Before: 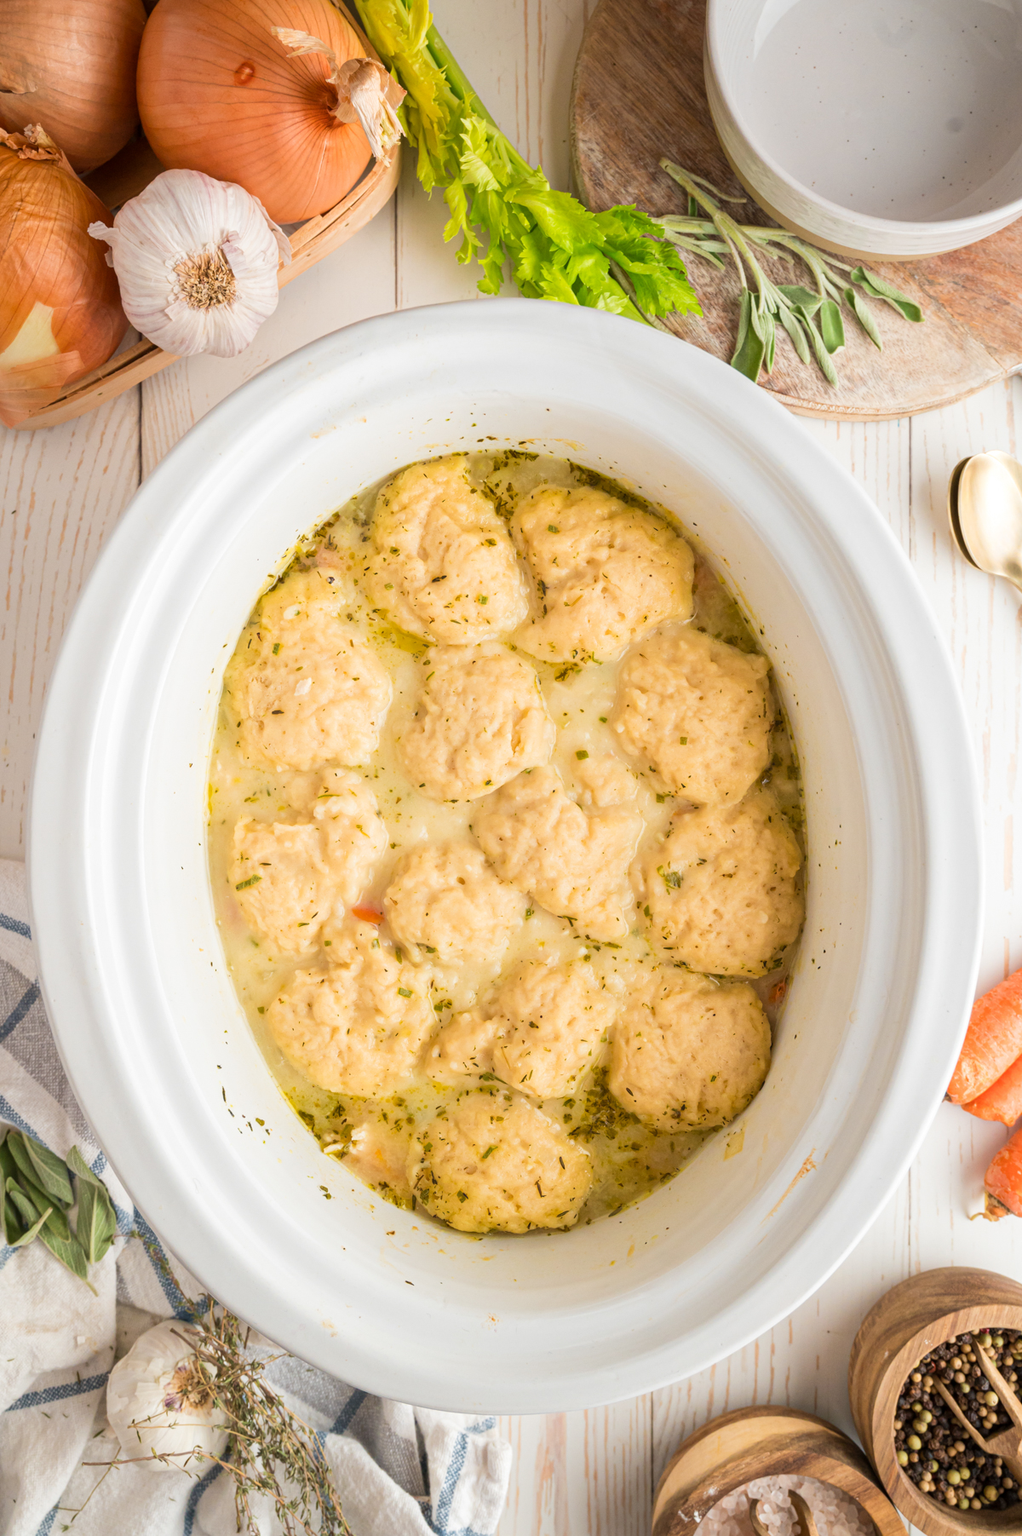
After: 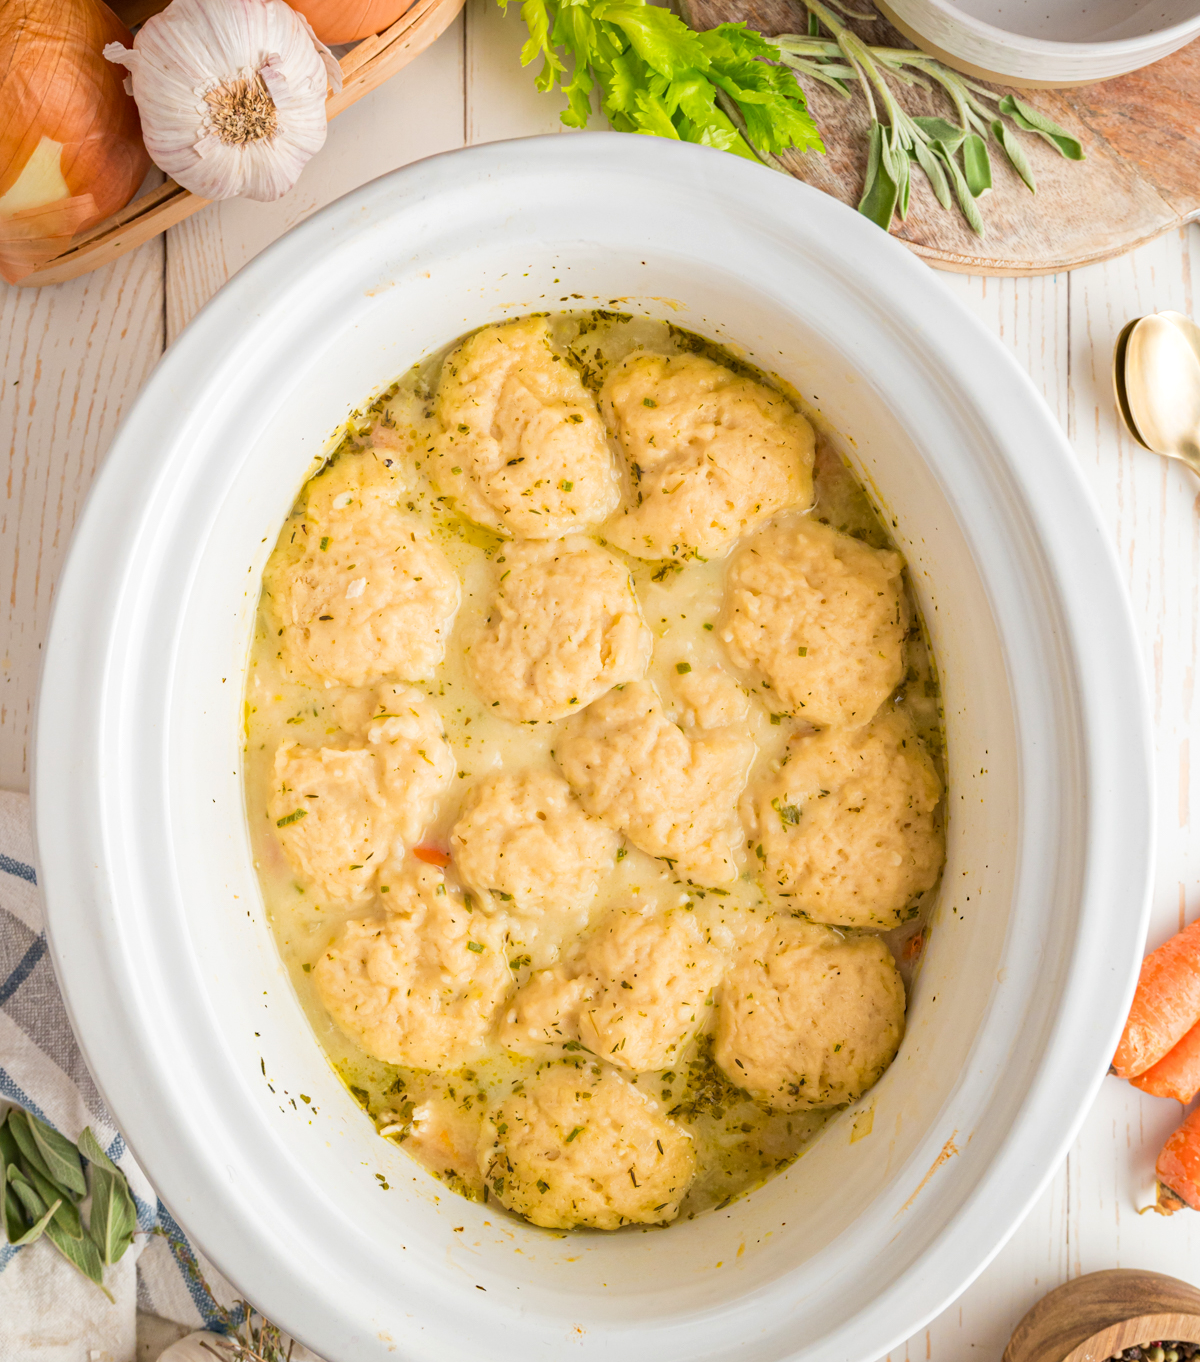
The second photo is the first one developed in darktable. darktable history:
haze removal: compatibility mode true, adaptive false
crop and rotate: top 12.099%, bottom 12.343%
